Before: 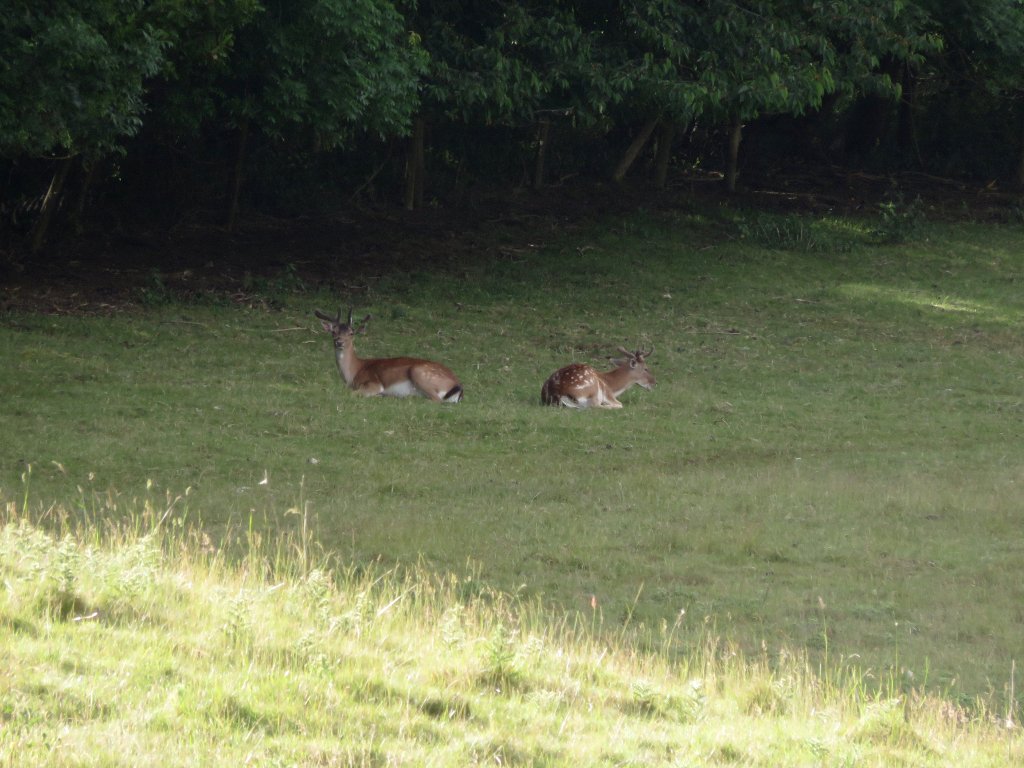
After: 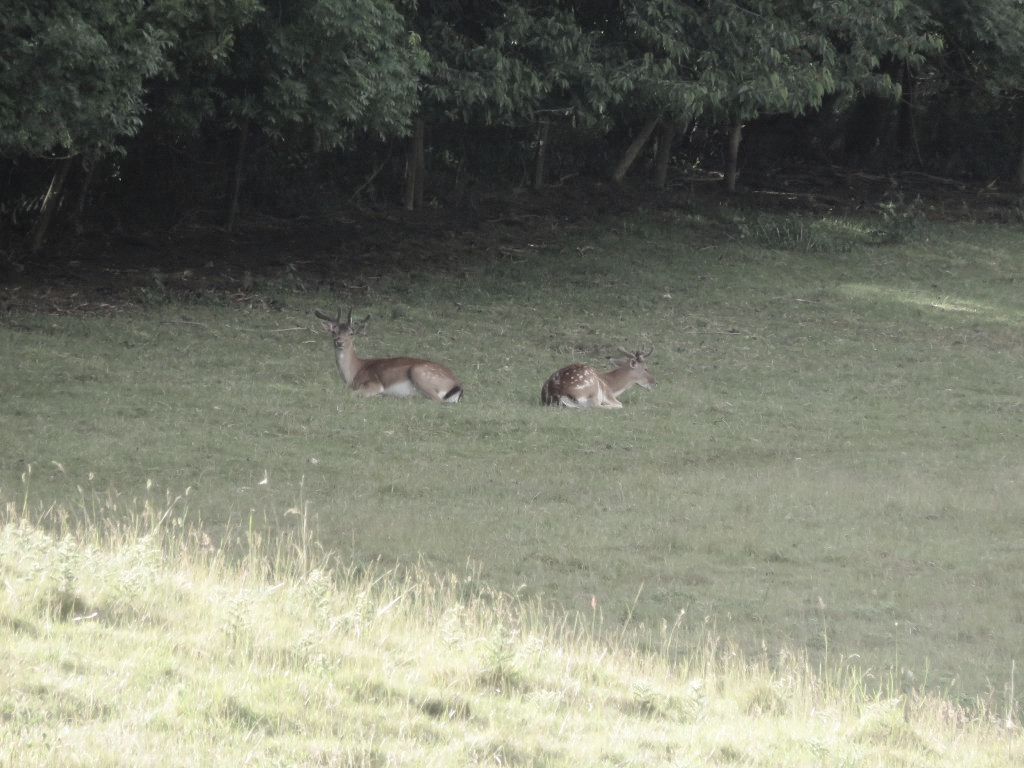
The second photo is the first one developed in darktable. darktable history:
contrast brightness saturation: brightness 0.184, saturation -0.512
